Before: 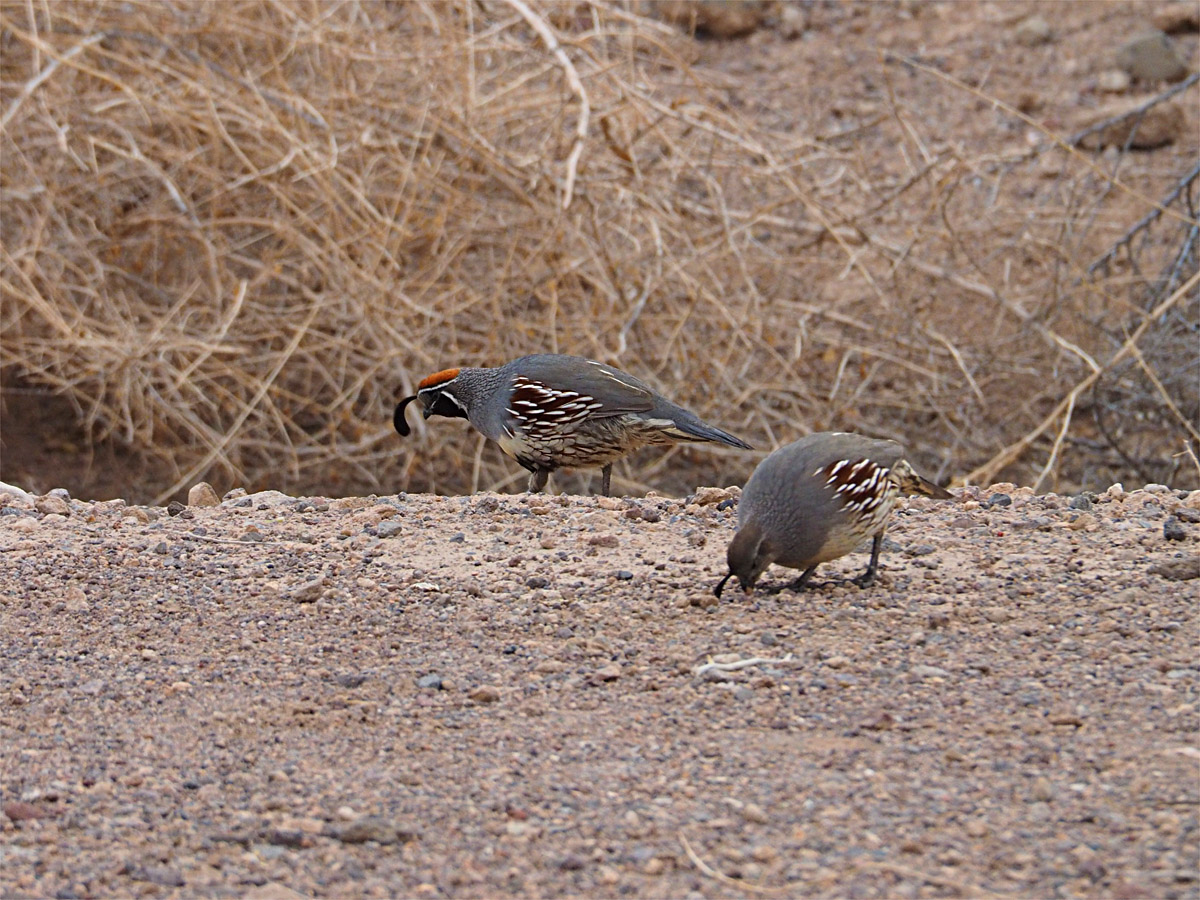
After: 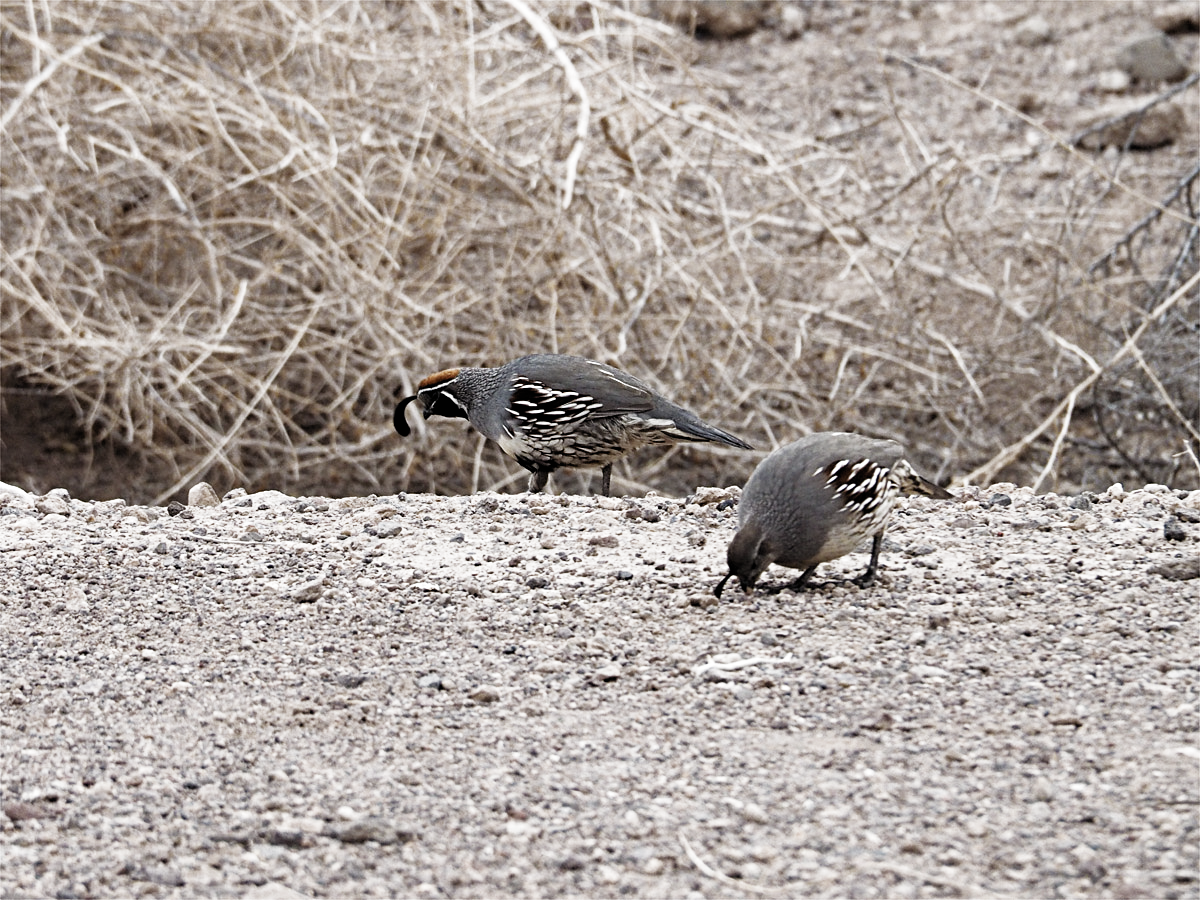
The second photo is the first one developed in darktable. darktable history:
filmic rgb: black relative exposure -5.12 EV, white relative exposure 3.99 EV, hardness 2.9, contrast 1.299, highlights saturation mix -30.97%, preserve chrominance no, color science v5 (2021), contrast in shadows safe, contrast in highlights safe
levels: levels [0, 0.476, 0.951]
exposure: black level correction 0.001, exposure 0.499 EV, compensate exposure bias true, compensate highlight preservation false
tone equalizer: -8 EV 0 EV, -7 EV -0.002 EV, -6 EV 0.004 EV, -5 EV -0.05 EV, -4 EV -0.135 EV, -3 EV -0.193 EV, -2 EV 0.218 EV, -1 EV 0.723 EV, +0 EV 0.462 EV, edges refinement/feathering 500, mask exposure compensation -1.57 EV, preserve details no
